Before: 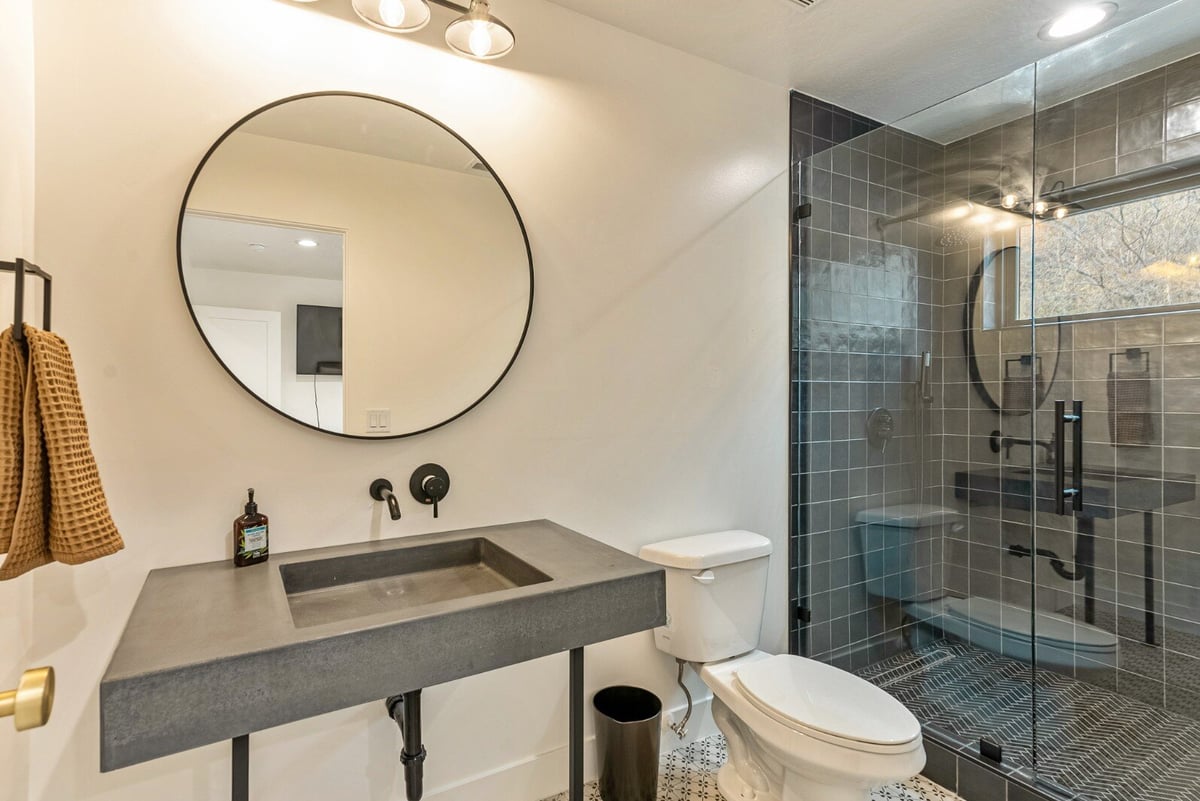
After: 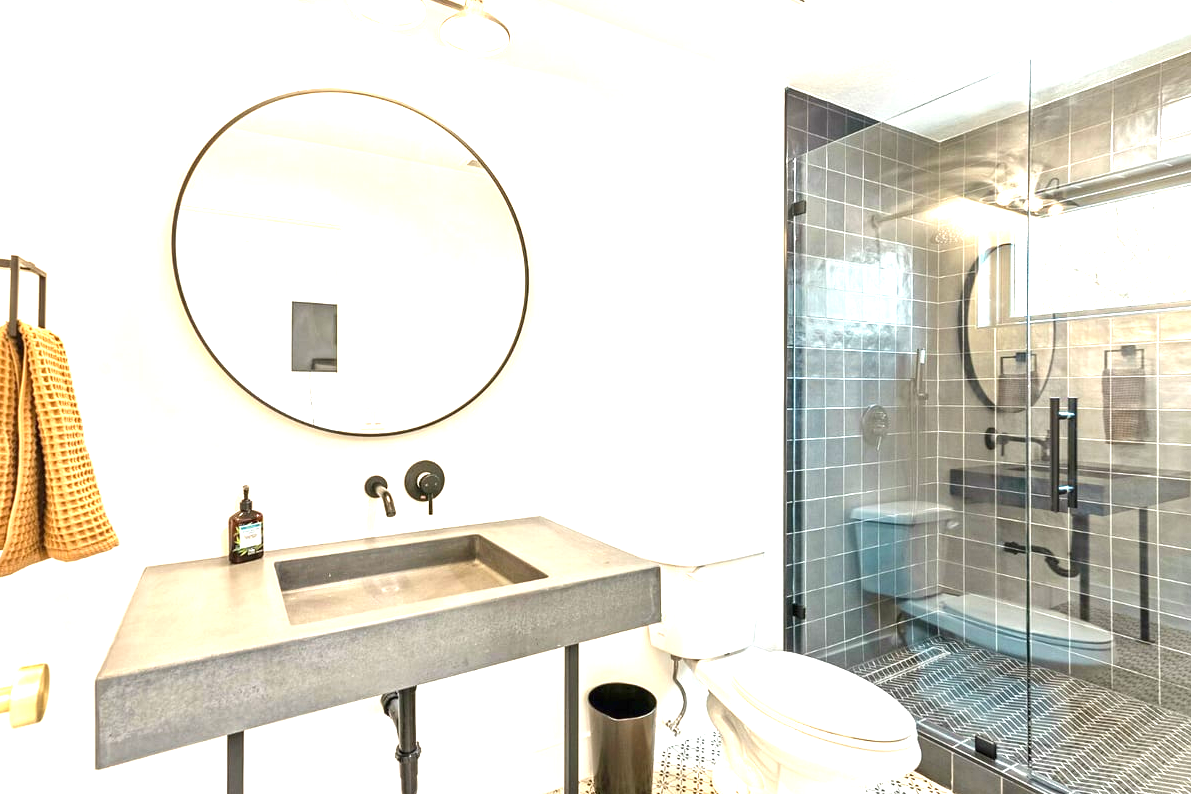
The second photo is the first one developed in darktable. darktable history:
exposure: black level correction 0, exposure 1.741 EV, compensate exposure bias true, compensate highlight preservation false
crop: left 0.434%, top 0.485%, right 0.244%, bottom 0.386%
